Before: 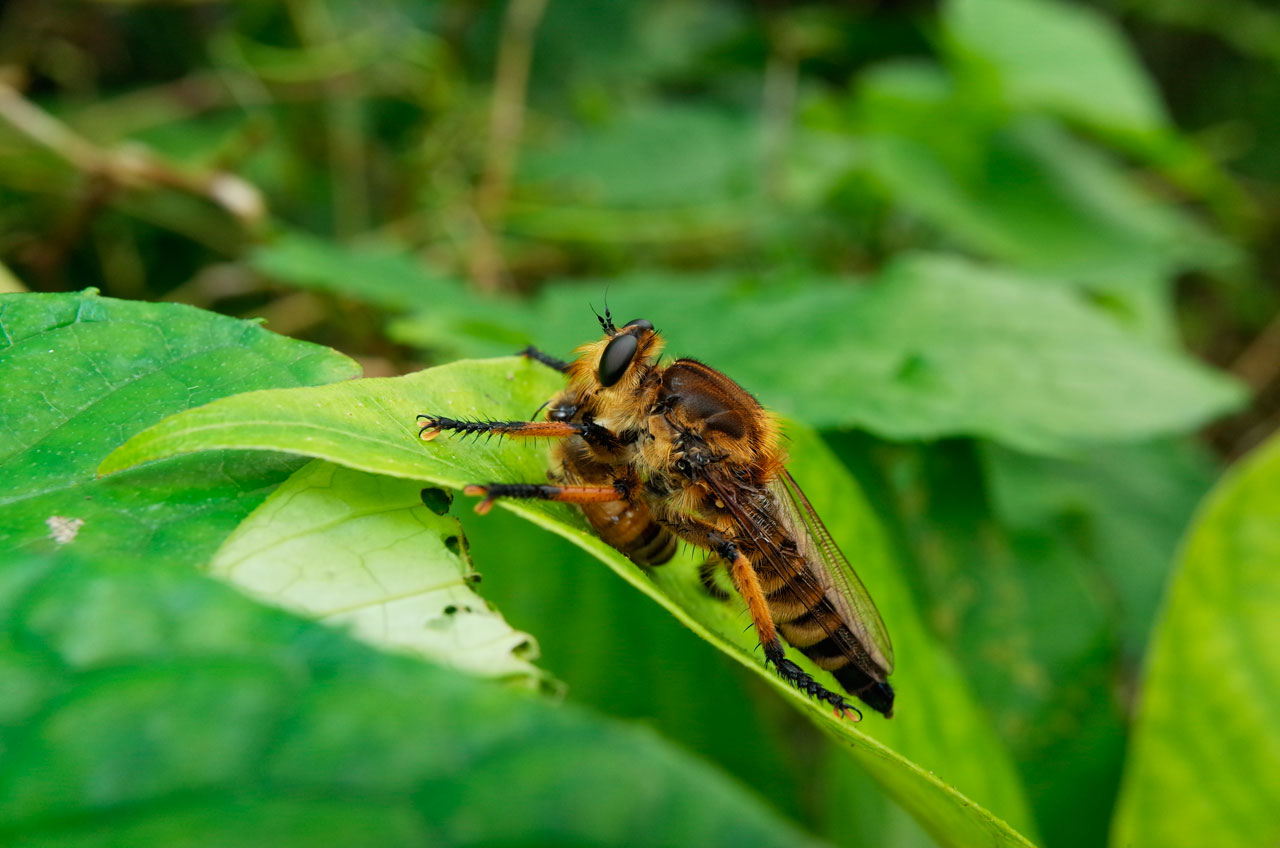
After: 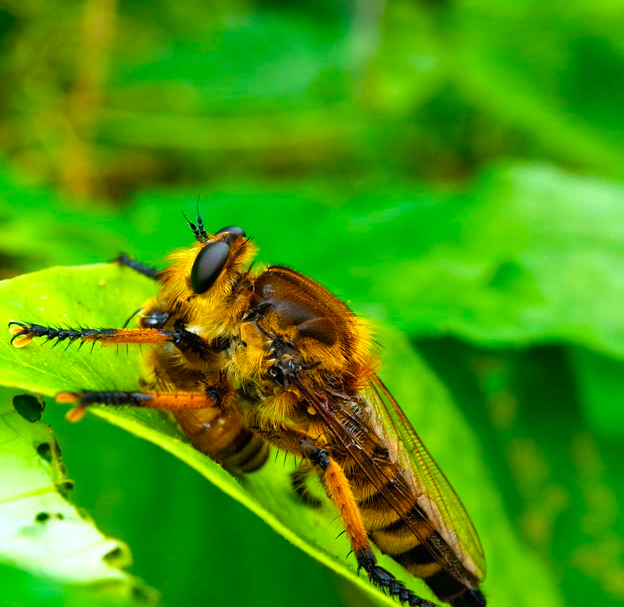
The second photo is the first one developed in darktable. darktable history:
color balance rgb: linear chroma grading › global chroma 8.047%, perceptual saturation grading › global saturation 29.145%, perceptual saturation grading › mid-tones 12.462%, perceptual saturation grading › shadows 10.375%, perceptual brilliance grading › global brilliance 17.381%, global vibrance 20%
color correction: highlights a* -3.9, highlights b* -10.61
crop: left 31.93%, top 10.975%, right 18.342%, bottom 17.329%
